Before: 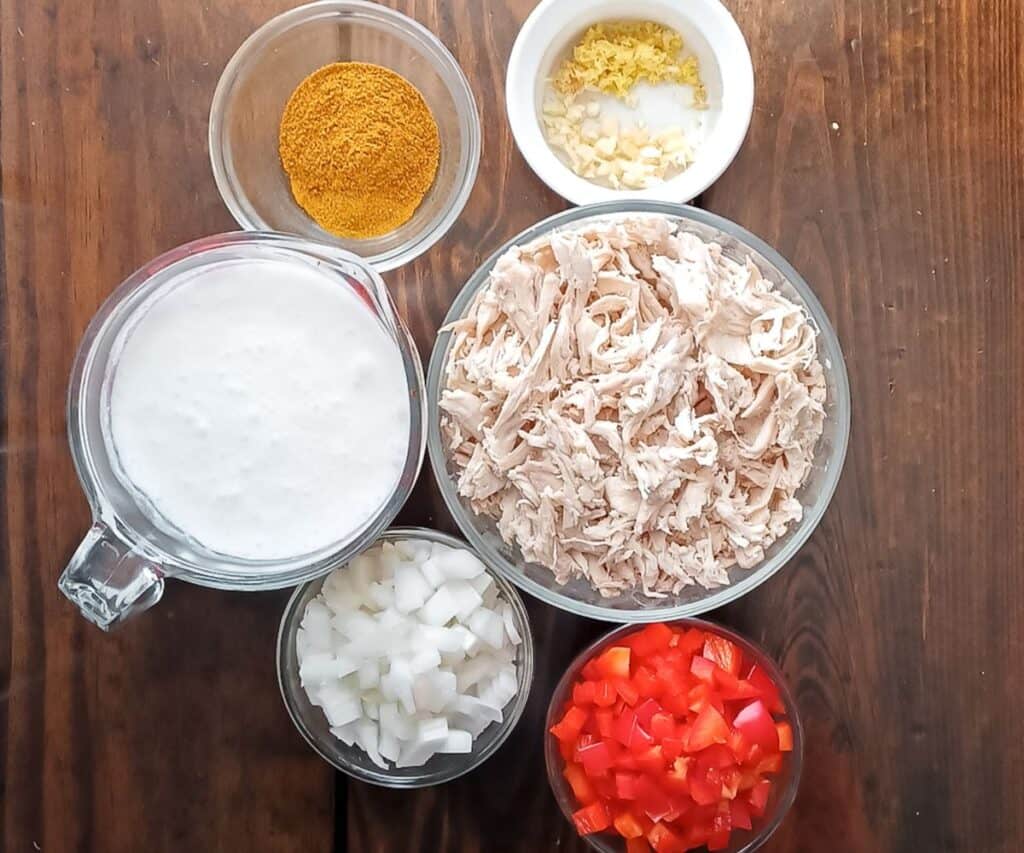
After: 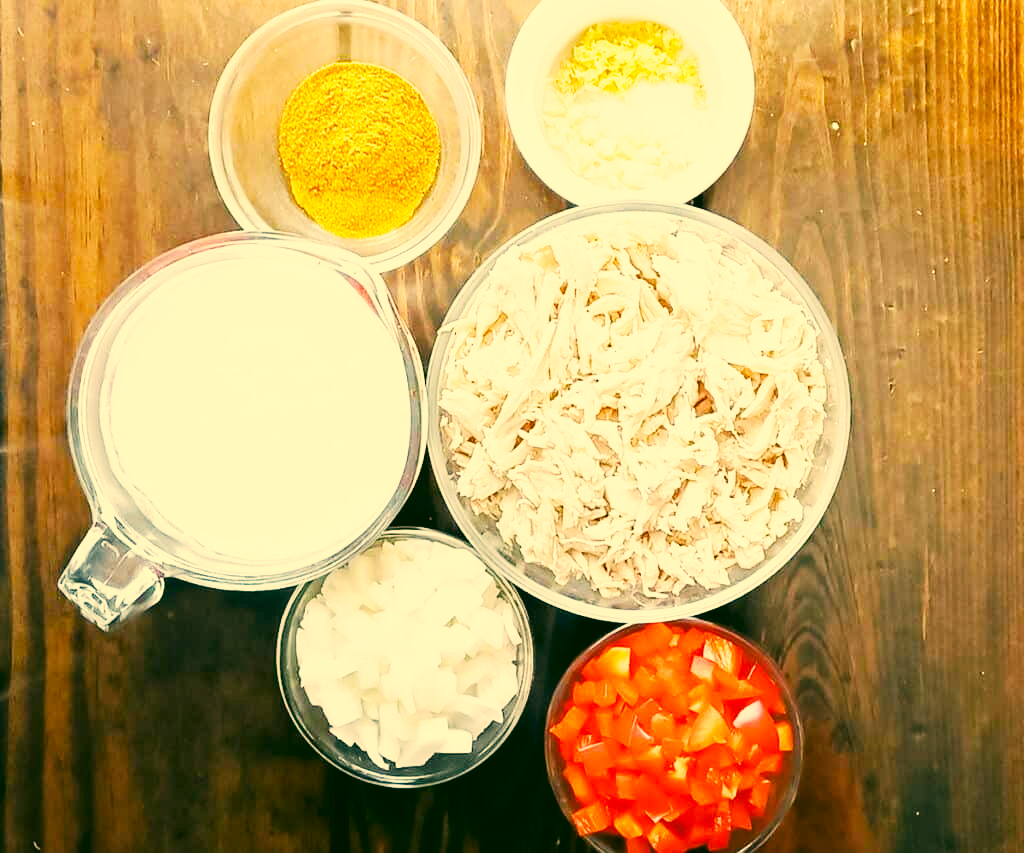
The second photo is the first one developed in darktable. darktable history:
color correction: highlights a* 5.68, highlights b* 32.91, shadows a* -26.35, shadows b* 3.88
base curve: curves: ch0 [(0, 0) (0.007, 0.004) (0.027, 0.03) (0.046, 0.07) (0.207, 0.54) (0.442, 0.872) (0.673, 0.972) (1, 1)], preserve colors none
